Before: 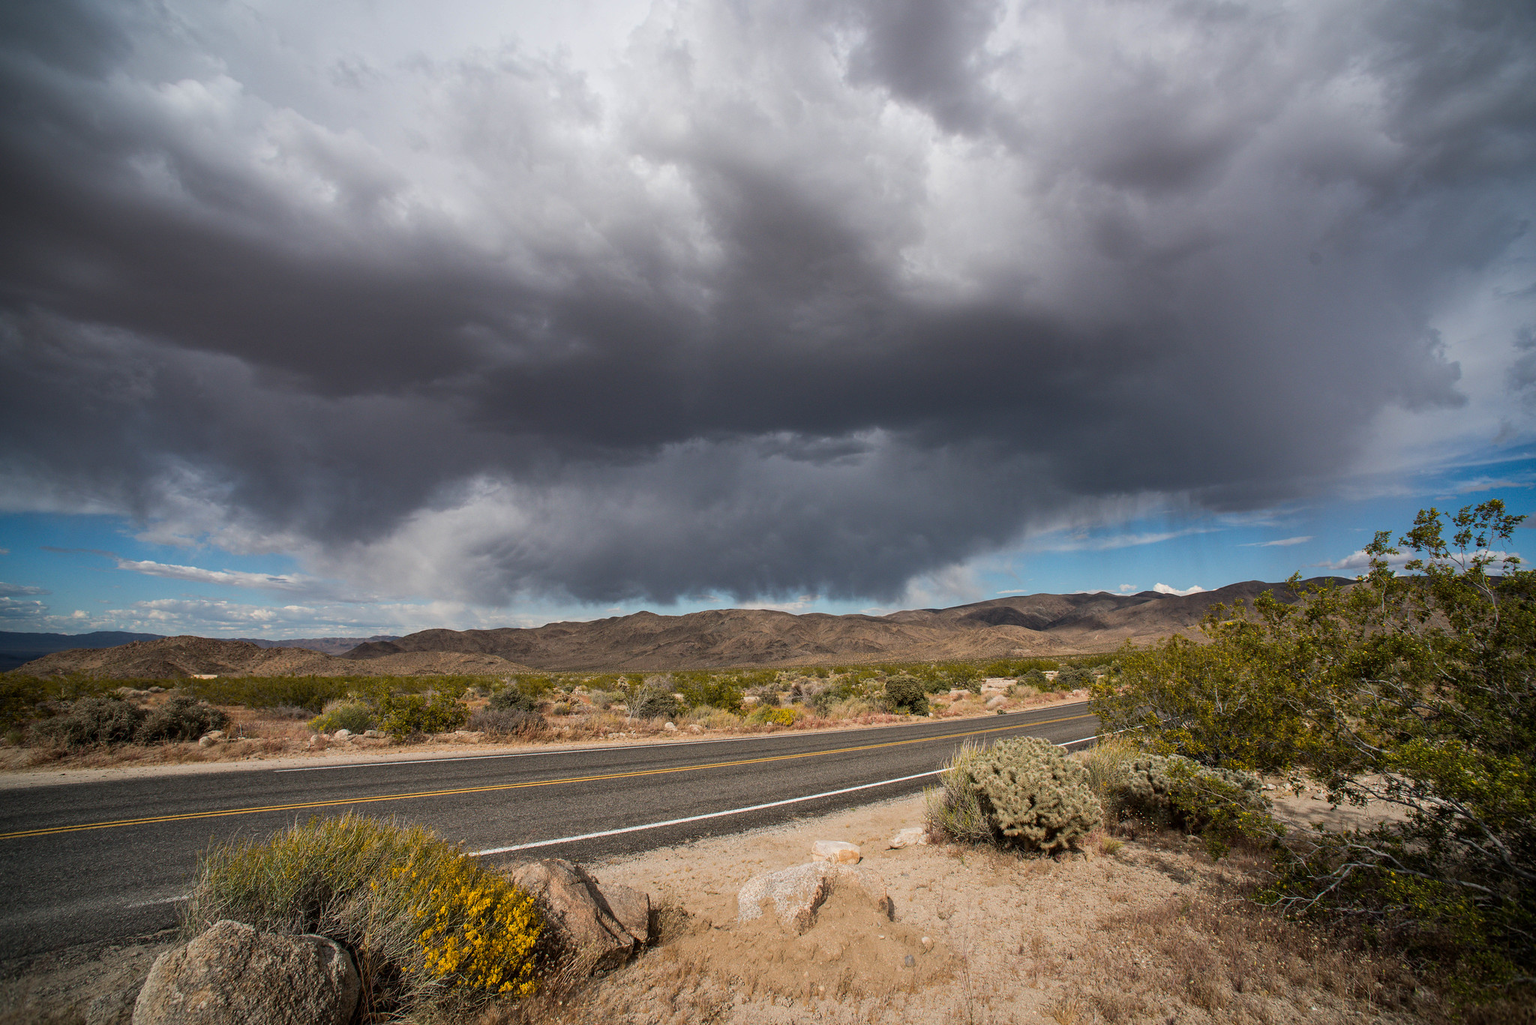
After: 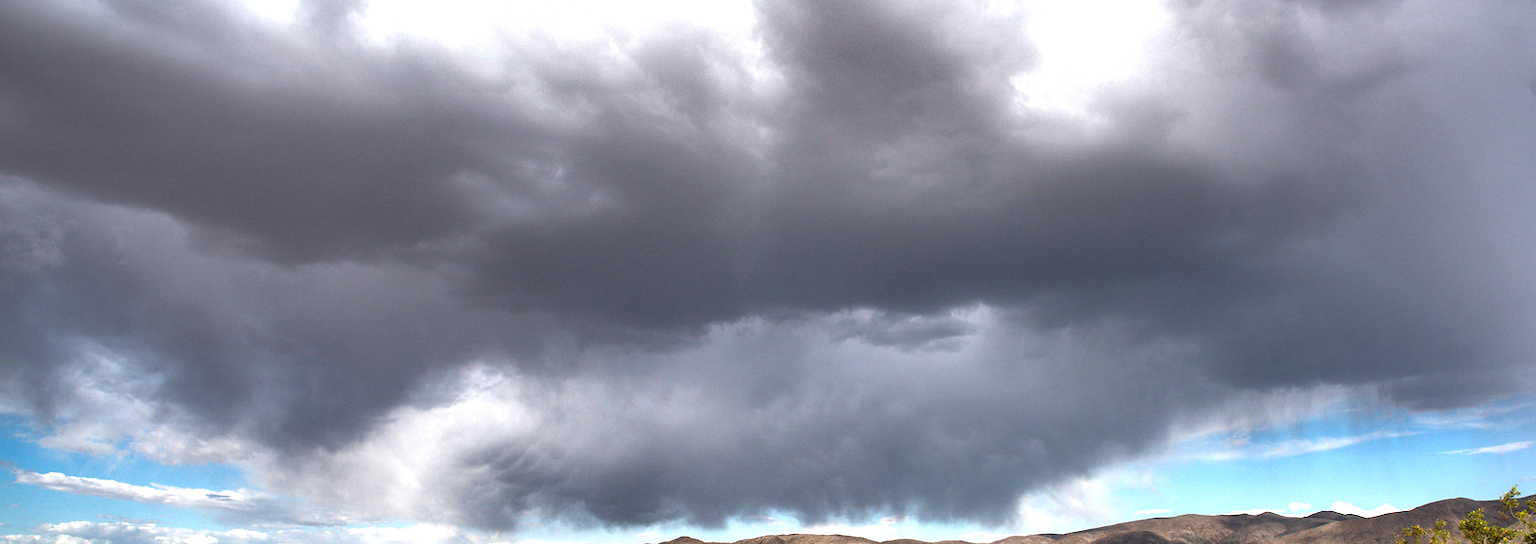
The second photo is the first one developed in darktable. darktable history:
shadows and highlights: low approximation 0.01, soften with gaussian
exposure: black level correction 0, exposure 1.102 EV, compensate highlight preservation false
crop: left 6.853%, top 18.494%, right 14.417%, bottom 39.704%
tone equalizer: on, module defaults
contrast equalizer: y [[0.579, 0.58, 0.505, 0.5, 0.5, 0.5], [0.5 ×6], [0.5 ×6], [0 ×6], [0 ×6]]
